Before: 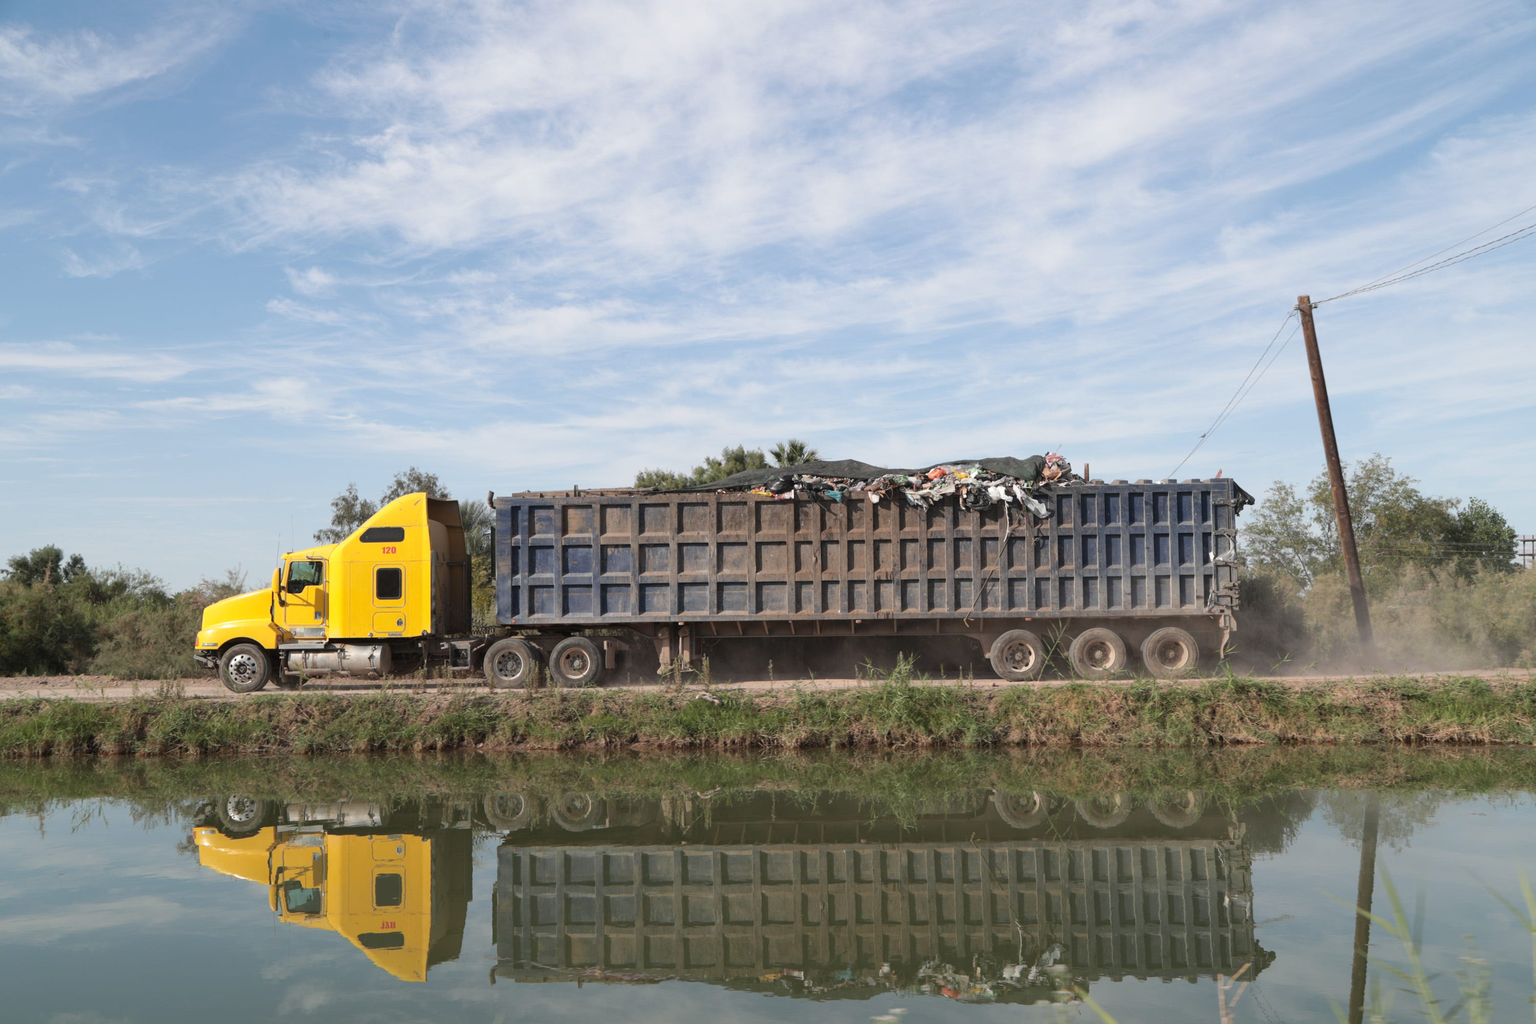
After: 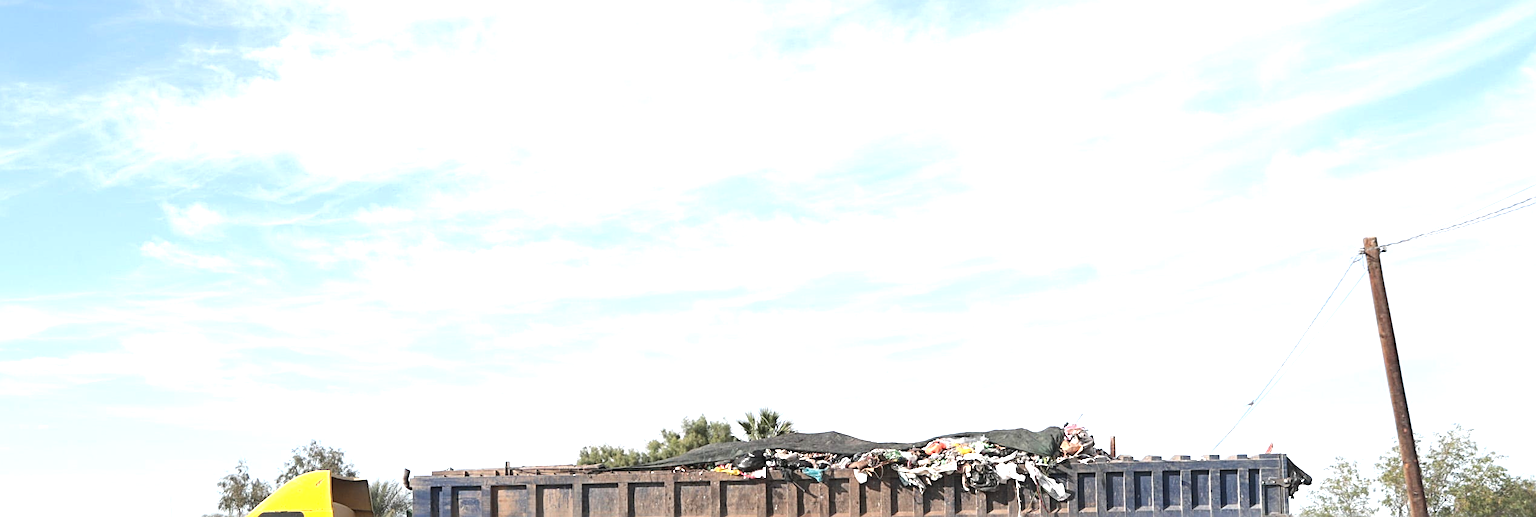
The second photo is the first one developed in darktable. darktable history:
crop and rotate: left 9.666%, top 9.373%, right 5.943%, bottom 47.987%
exposure: black level correction 0, exposure 1.019 EV, compensate highlight preservation false
sharpen: radius 2.537, amount 0.62
